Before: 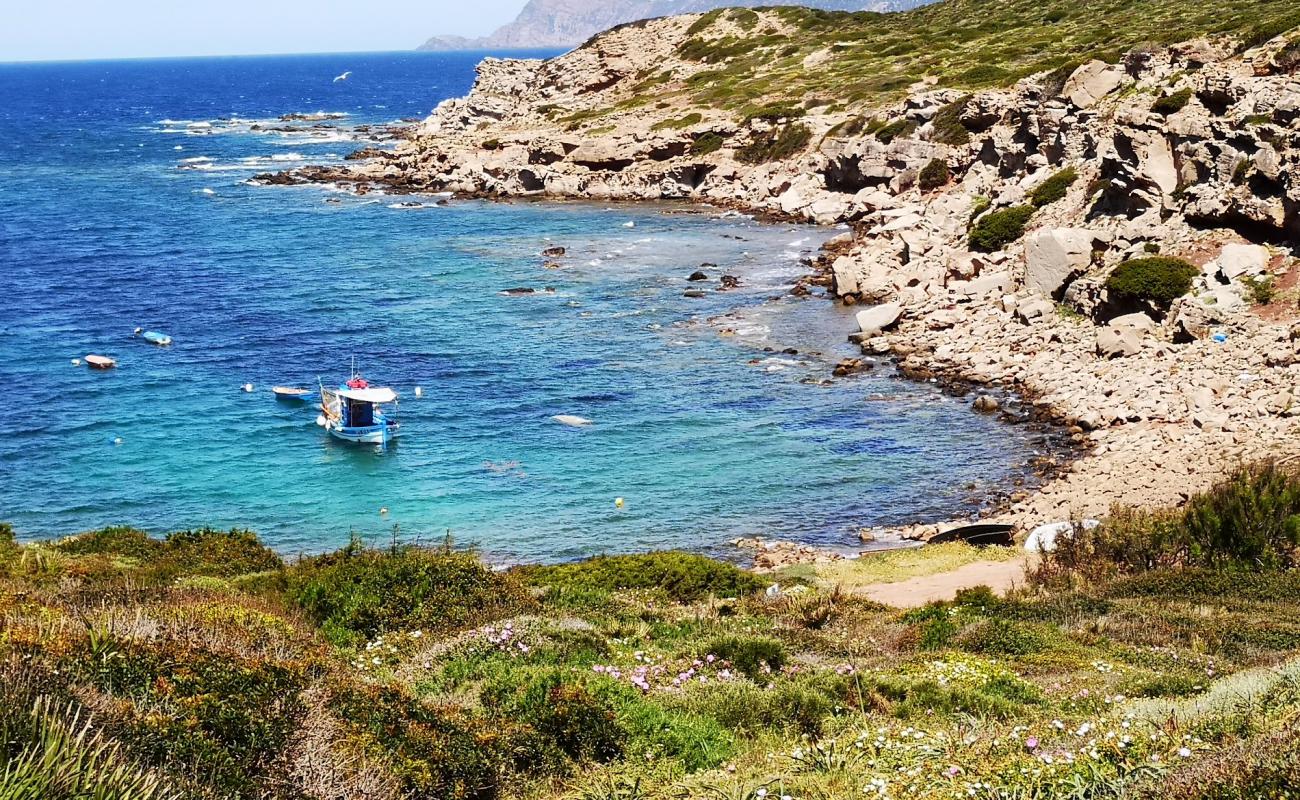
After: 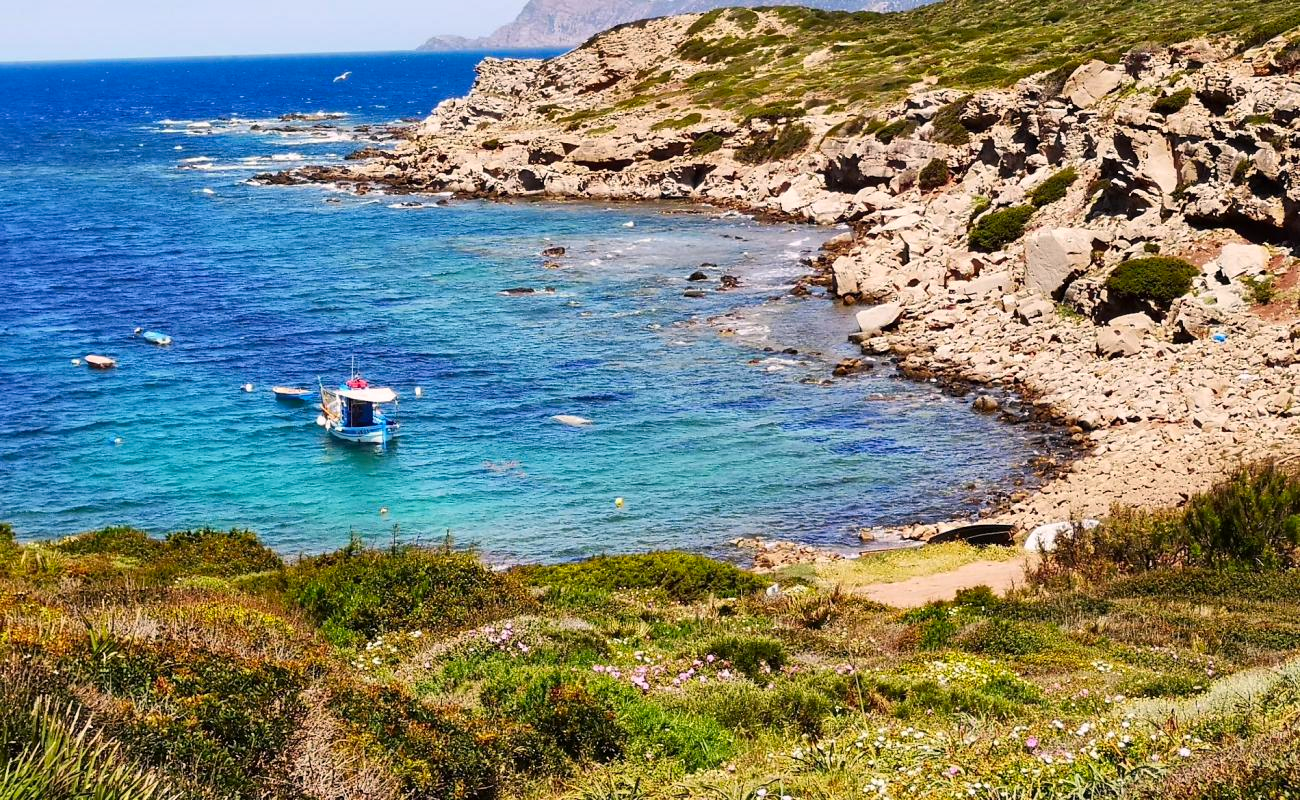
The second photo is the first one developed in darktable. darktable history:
color correction: highlights a* 3.3, highlights b* 2.25, saturation 1.19
shadows and highlights: shadows 59.42, soften with gaussian
